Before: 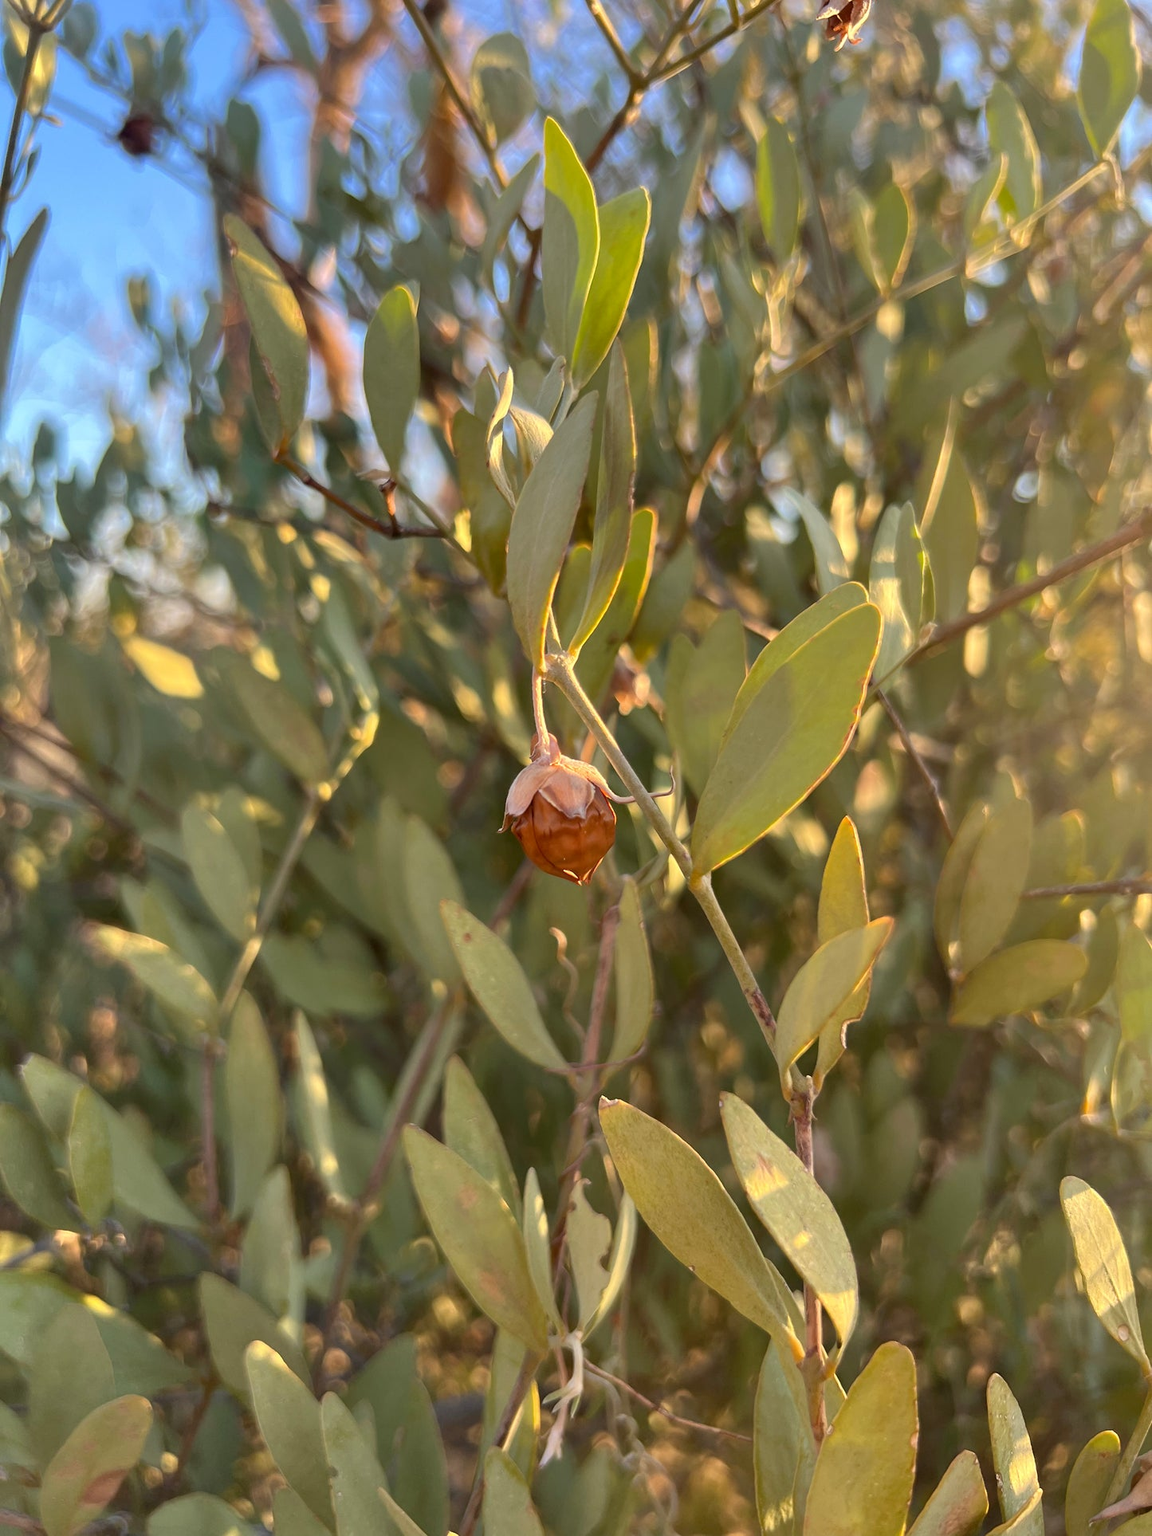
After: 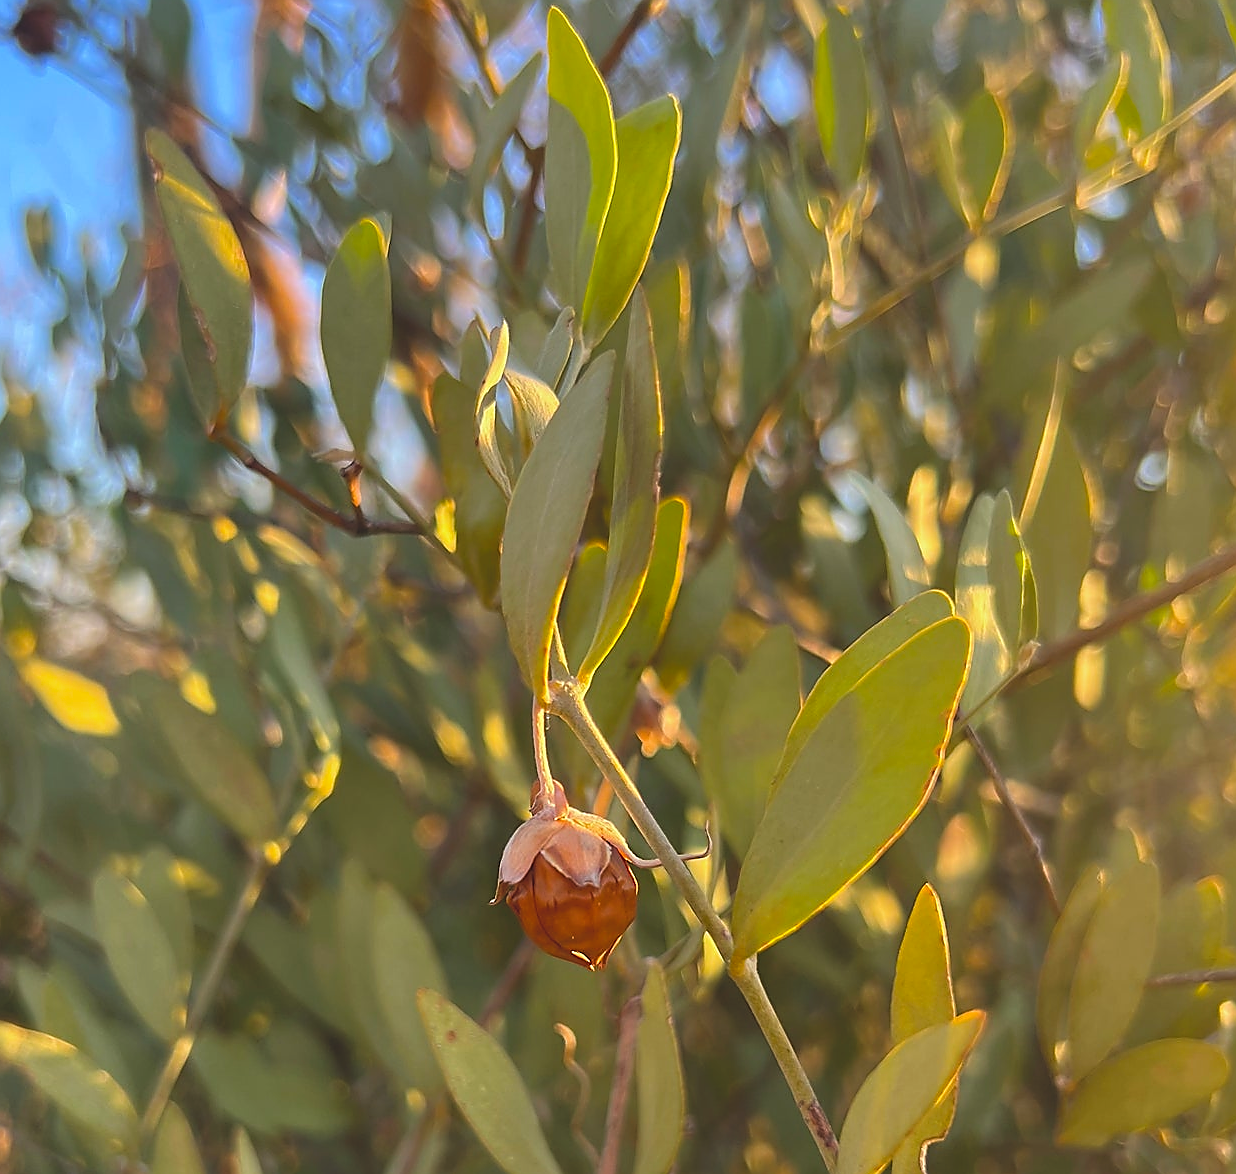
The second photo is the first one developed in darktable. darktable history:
sharpen: radius 1.347, amount 1.265, threshold 0.697
crop and rotate: left 9.389%, top 7.312%, right 5.022%, bottom 31.725%
color balance rgb: global offset › luminance -0.497%, perceptual saturation grading › global saturation 30.25%
exposure: black level correction -0.026, exposure -0.117 EV, compensate highlight preservation false
